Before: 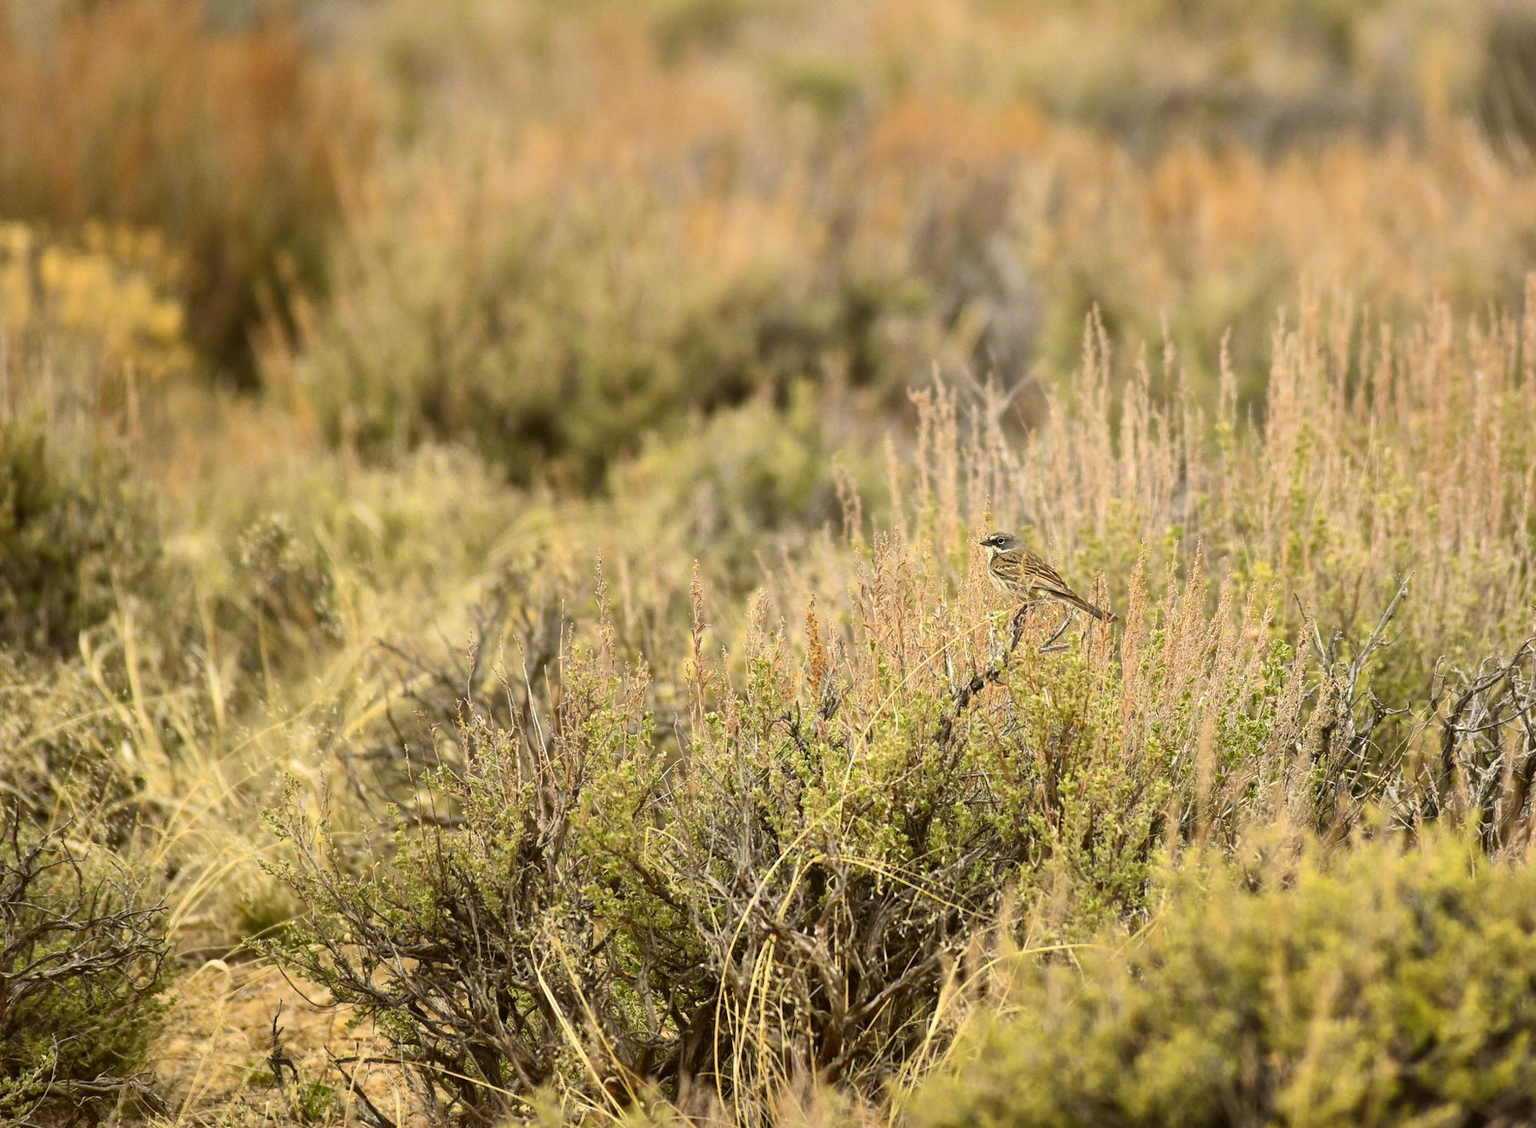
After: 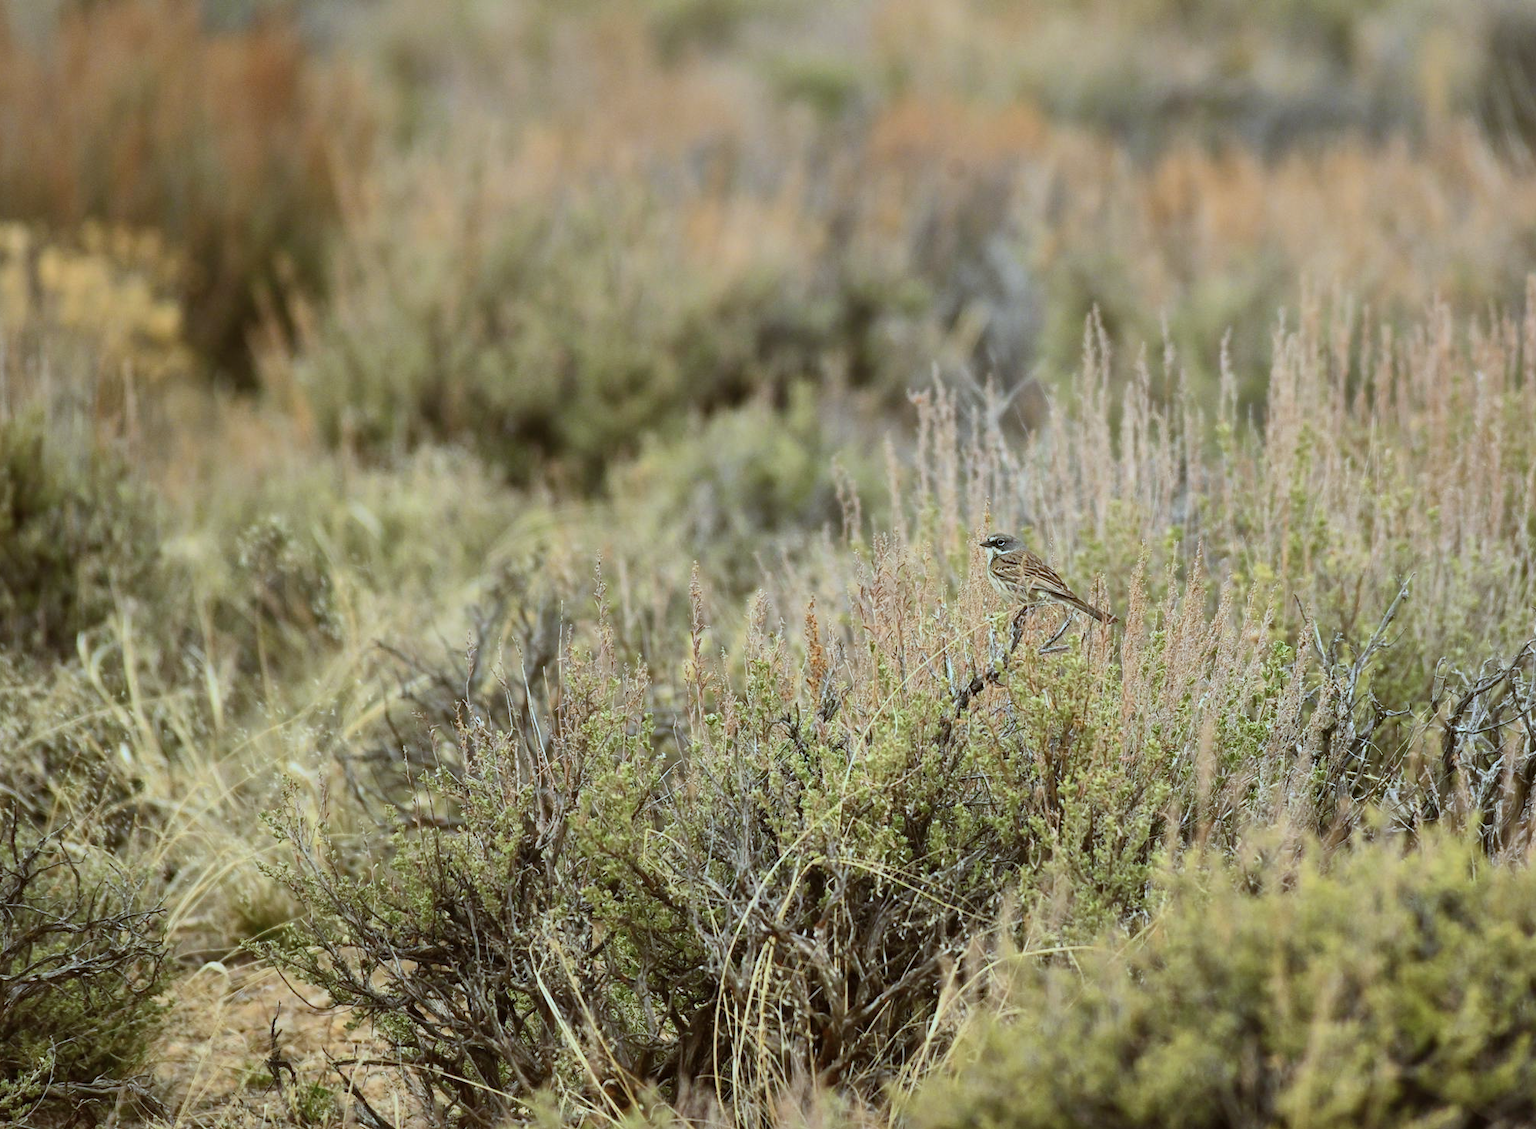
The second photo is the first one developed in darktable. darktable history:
exposure: exposure -0.274 EV, compensate highlight preservation false
color correction: highlights a* -9.25, highlights b* -22.56
crop and rotate: left 0.175%, bottom 0.012%
